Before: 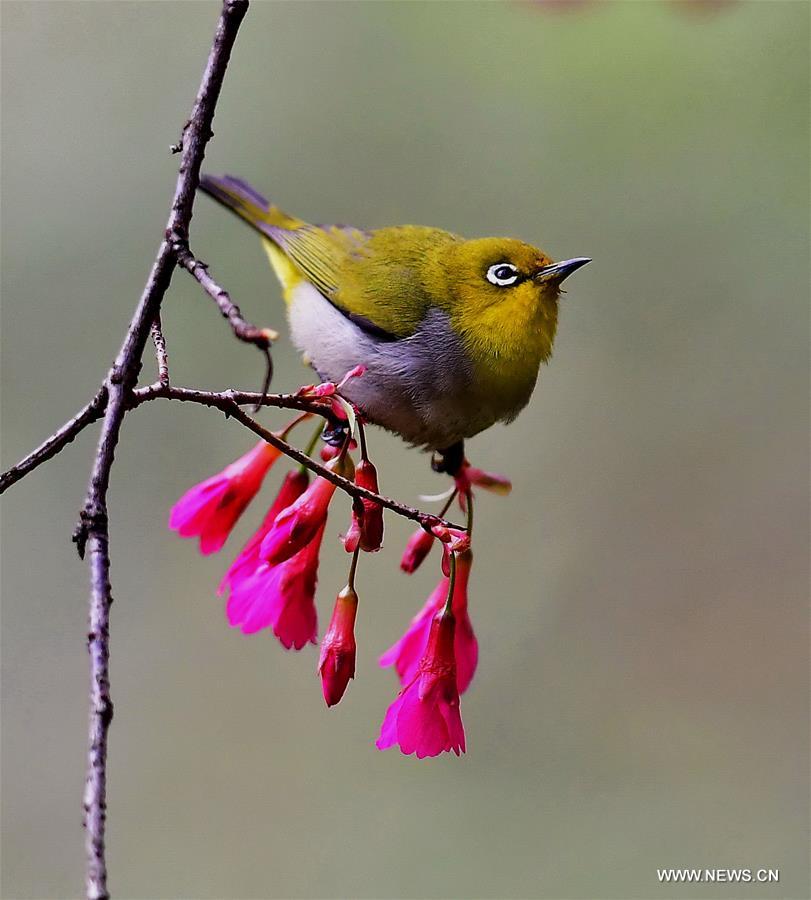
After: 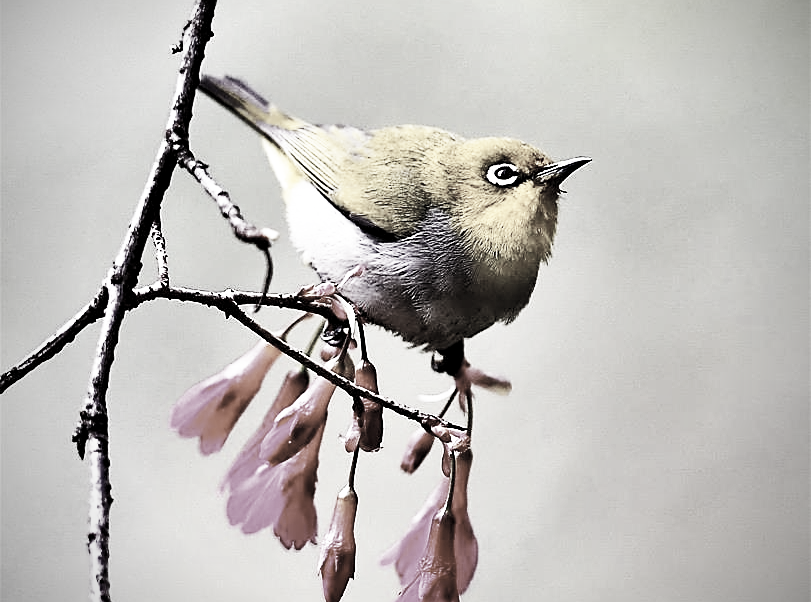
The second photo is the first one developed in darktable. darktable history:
vignetting: brightness -0.602, saturation 0.001
shadows and highlights: low approximation 0.01, soften with gaussian
exposure: black level correction -0.001, exposure 0.545 EV, compensate highlight preservation false
base curve: curves: ch0 [(0, 0) (0.007, 0.004) (0.027, 0.03) (0.046, 0.07) (0.207, 0.54) (0.442, 0.872) (0.673, 0.972) (1, 1)], preserve colors none
levels: levels [0.018, 0.493, 1]
sharpen: on, module defaults
color correction: highlights b* -0.042, saturation 0.151
crop: top 11.138%, bottom 21.909%
